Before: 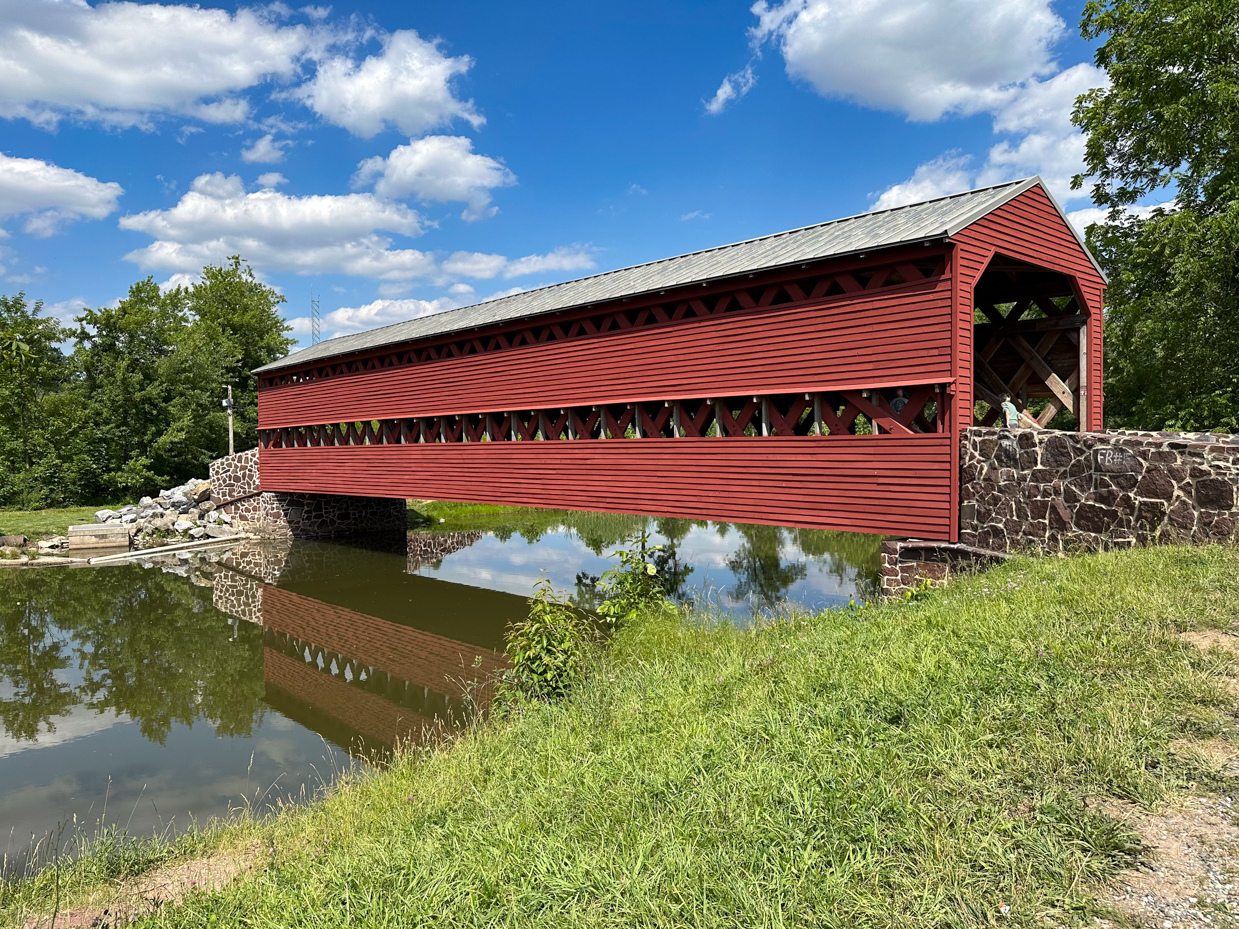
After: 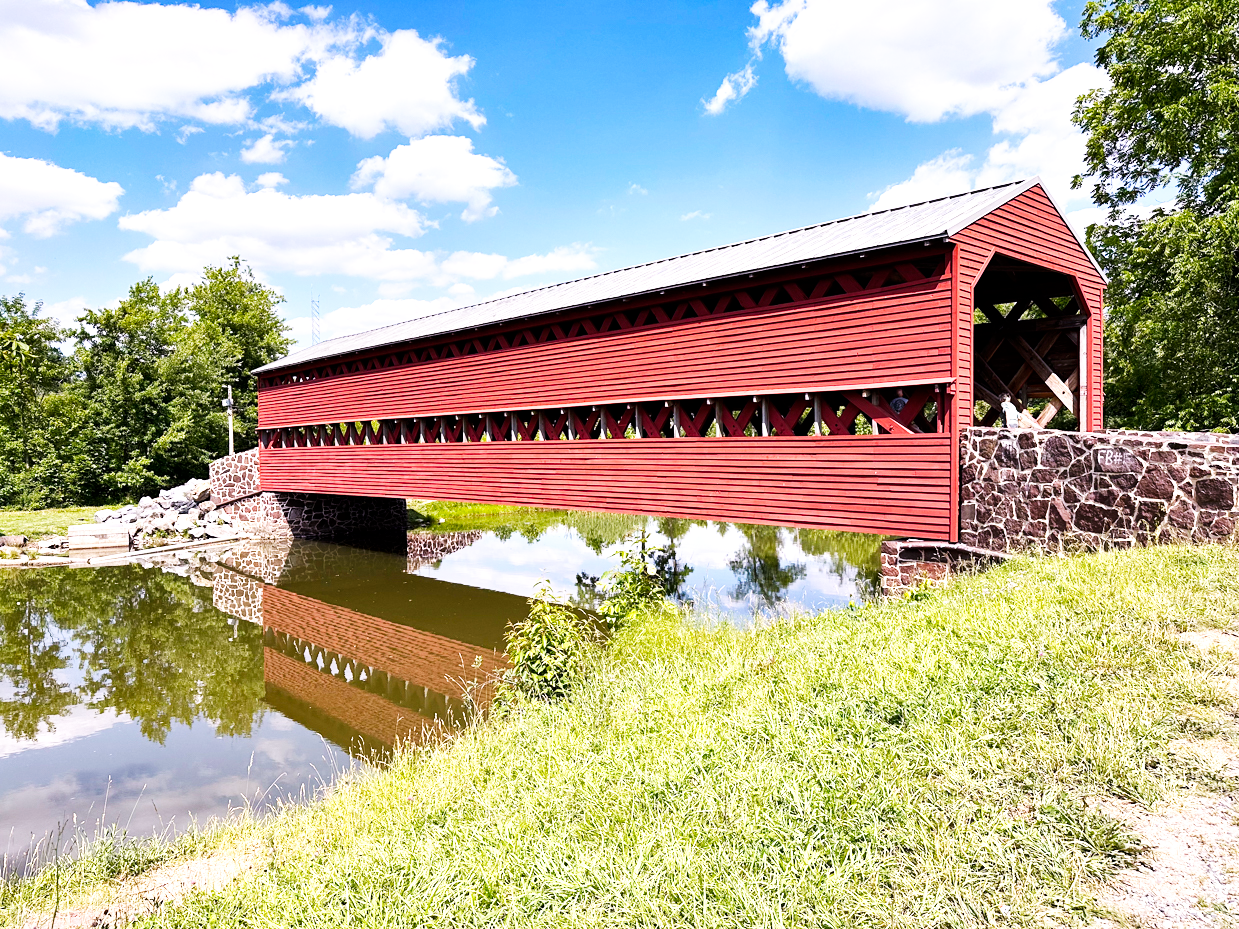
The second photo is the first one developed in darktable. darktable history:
local contrast: mode bilateral grid, contrast 21, coarseness 50, detail 120%, midtone range 0.2
exposure: exposure 0.196 EV, compensate exposure bias true, compensate highlight preservation false
base curve: curves: ch0 [(0, 0) (0.007, 0.004) (0.027, 0.03) (0.046, 0.07) (0.207, 0.54) (0.442, 0.872) (0.673, 0.972) (1, 1)], preserve colors none
color calibration: output R [1.063, -0.012, -0.003, 0], output B [-0.079, 0.047, 1, 0], illuminant custom, x 0.371, y 0.382, temperature 4282.27 K
